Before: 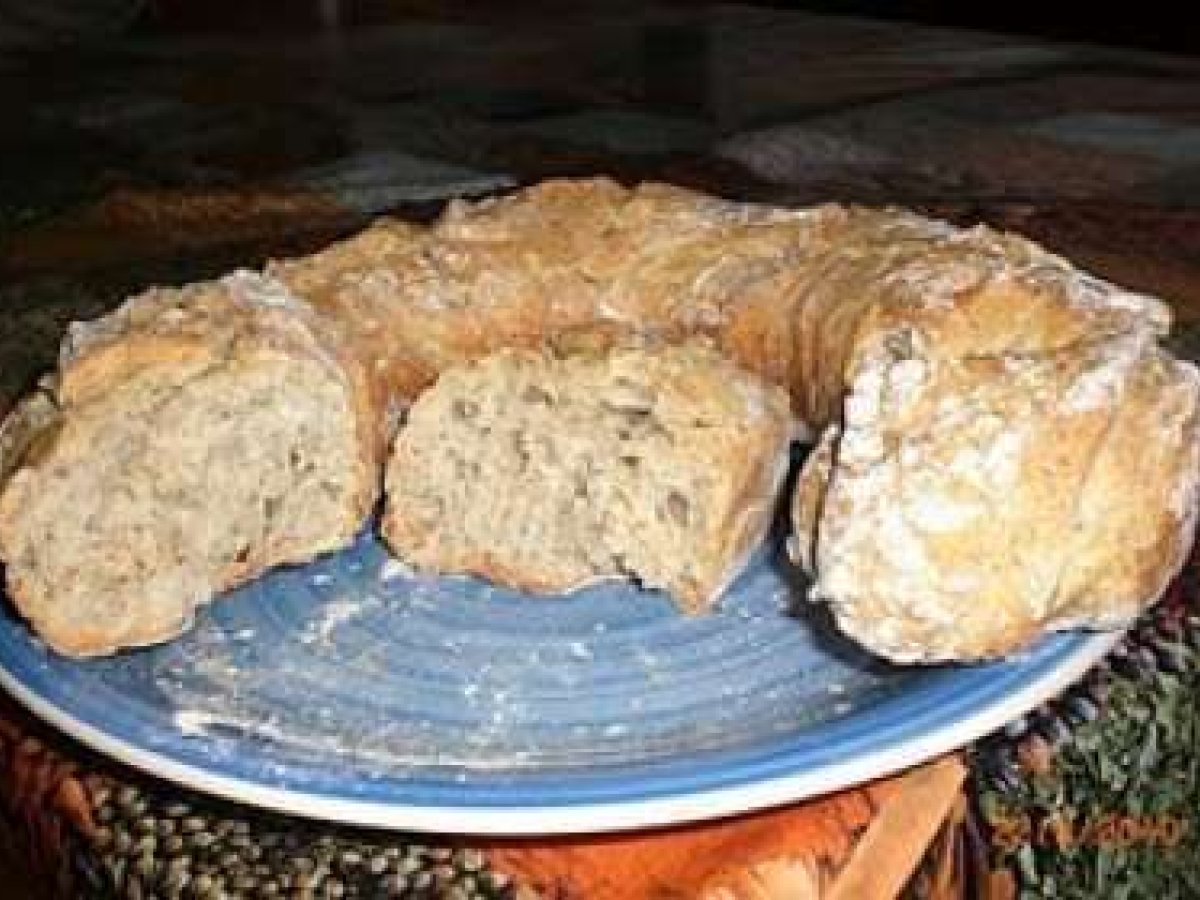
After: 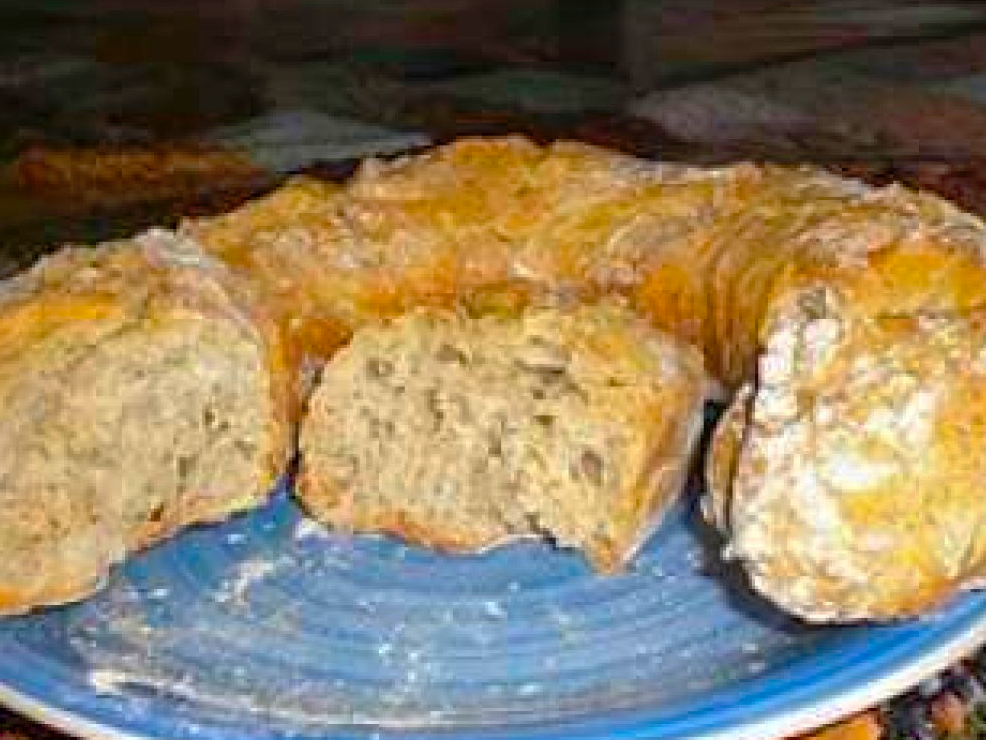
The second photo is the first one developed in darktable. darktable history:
shadows and highlights: on, module defaults
crop and rotate: left 7.196%, top 4.574%, right 10.605%, bottom 13.178%
color balance rgb: linear chroma grading › global chroma 15%, perceptual saturation grading › global saturation 30%
